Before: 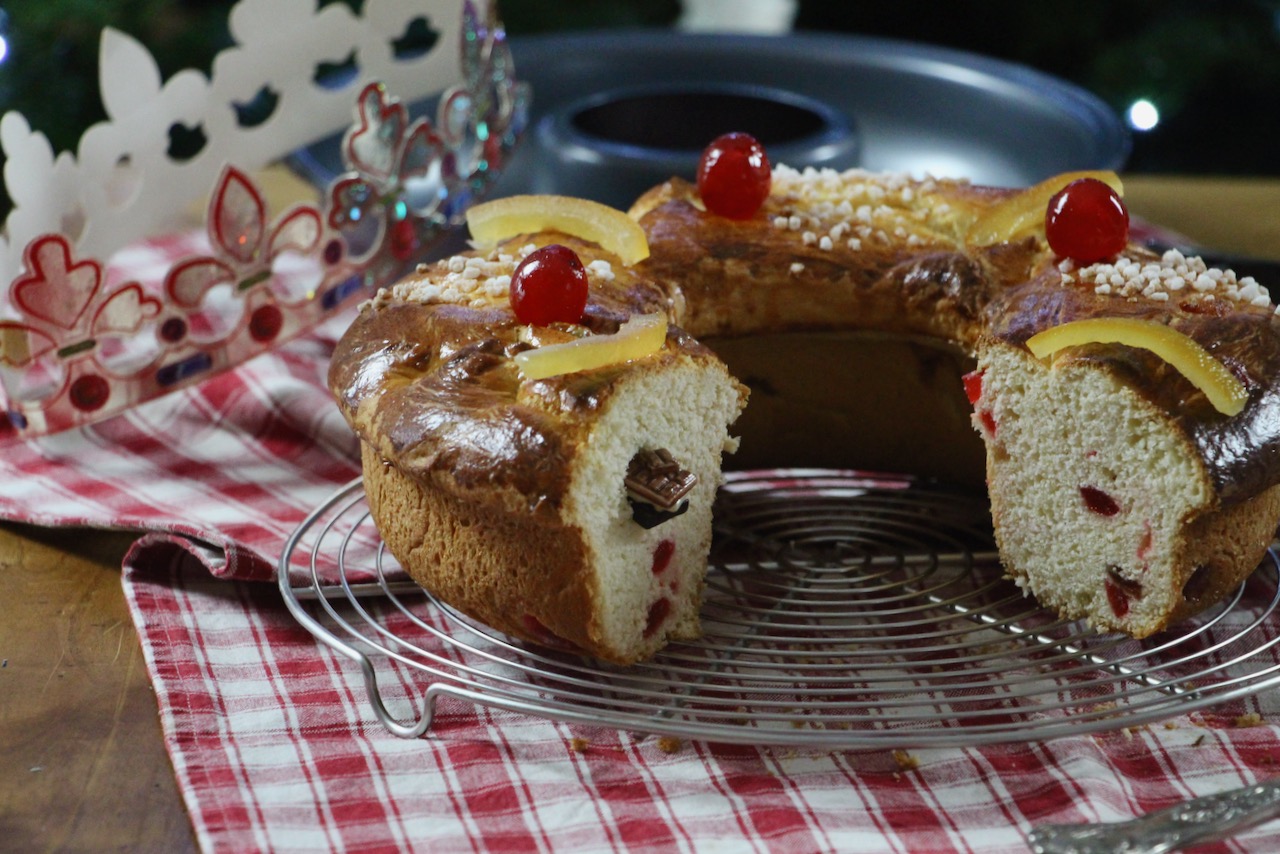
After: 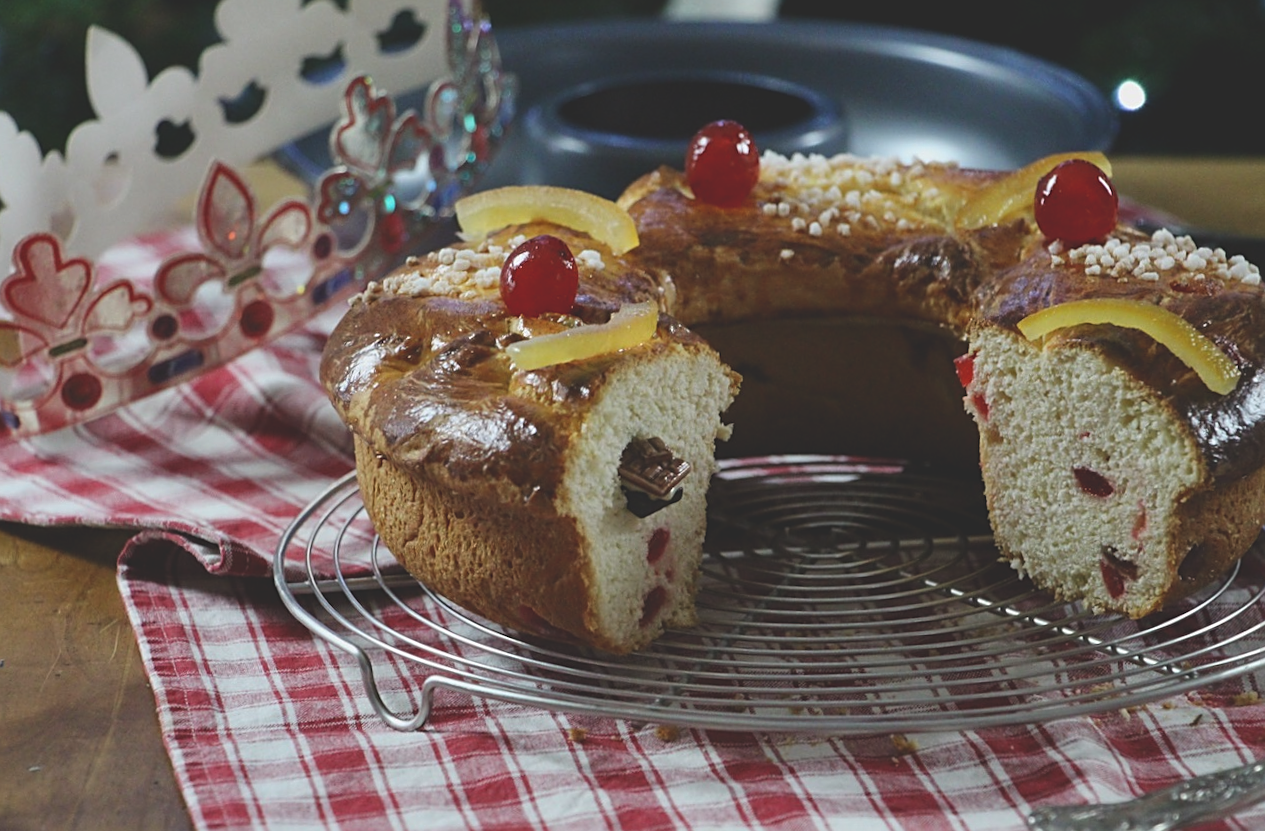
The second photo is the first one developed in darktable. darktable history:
sharpen: on, module defaults
rotate and perspective: rotation -1°, crop left 0.011, crop right 0.989, crop top 0.025, crop bottom 0.975
exposure: black level correction -0.025, exposure -0.117 EV, compensate highlight preservation false
